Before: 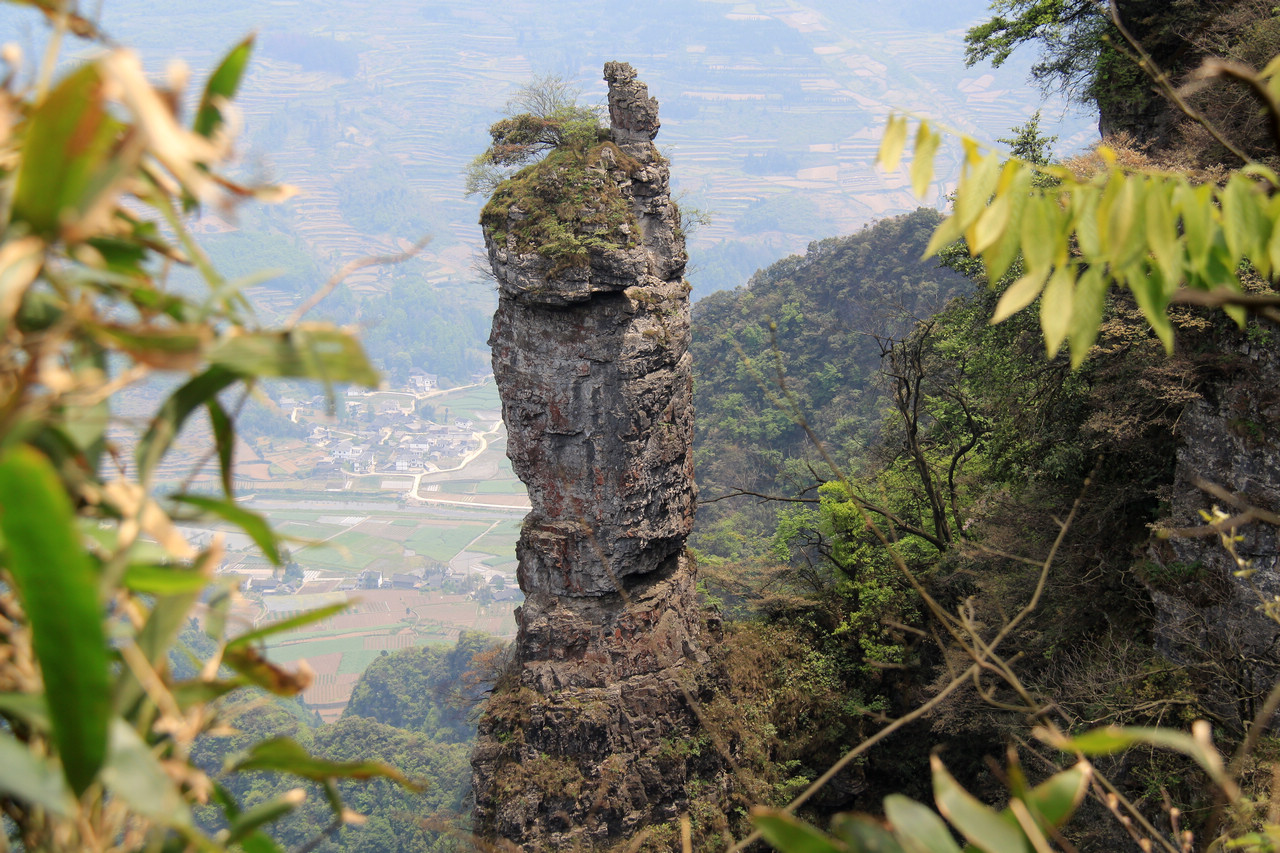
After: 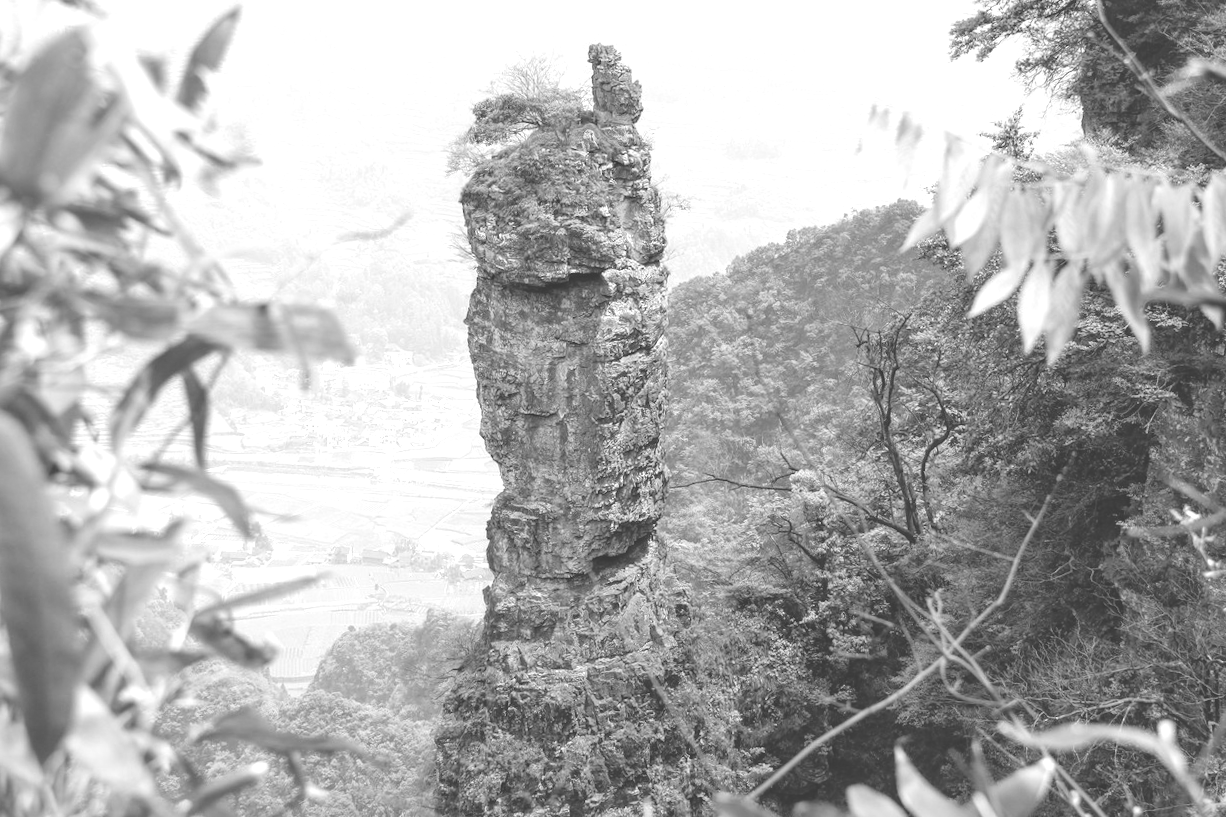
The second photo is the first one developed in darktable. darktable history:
crop and rotate: angle -1.69°
local contrast: detail 130%
exposure: exposure -0.242 EV, compensate highlight preservation false
white balance: red 0.766, blue 1.537
monochrome: a 14.95, b -89.96
colorize: hue 34.49°, saturation 35.33%, source mix 100%, version 1
